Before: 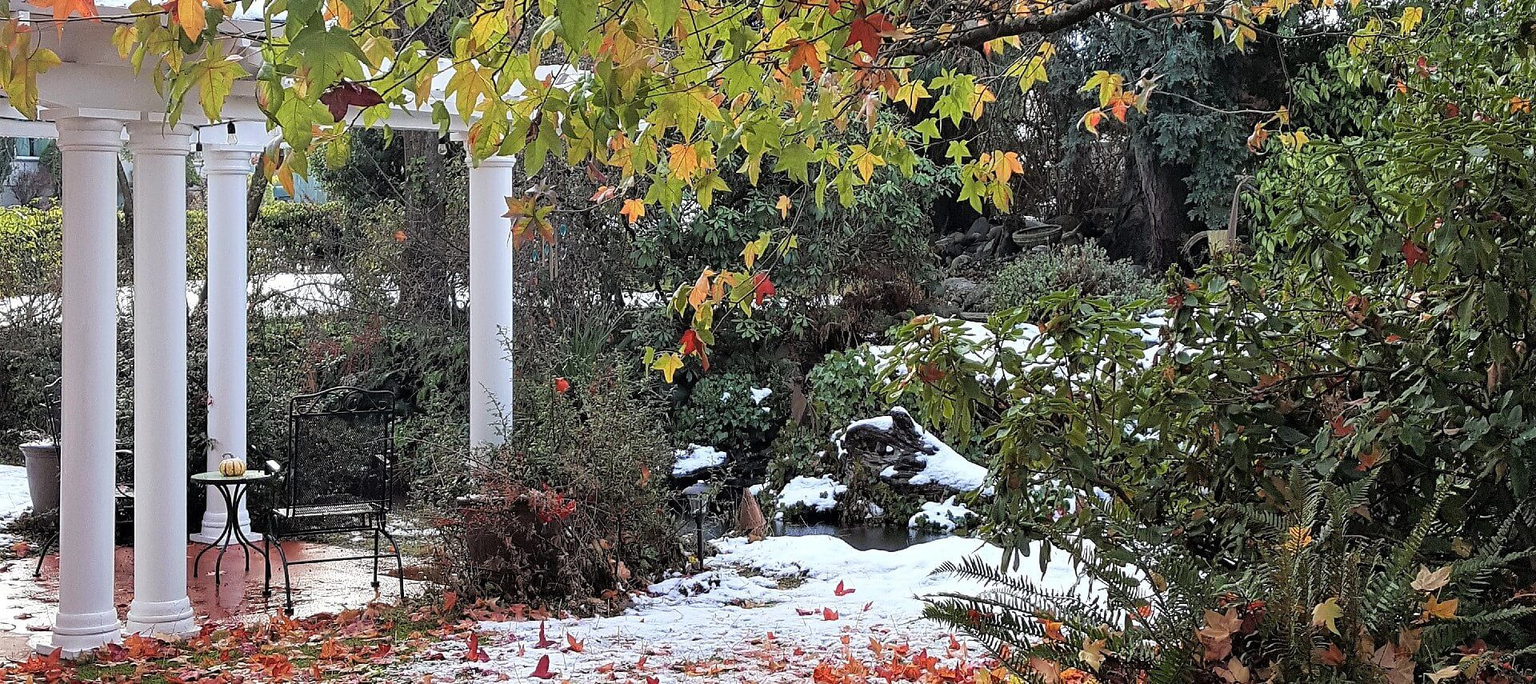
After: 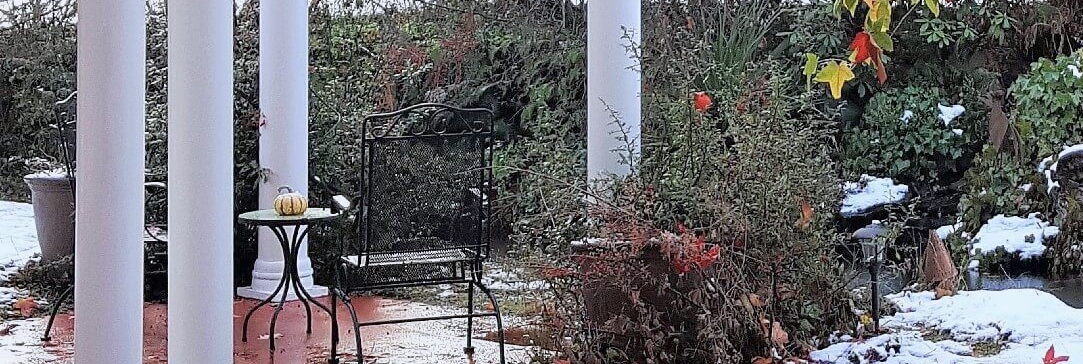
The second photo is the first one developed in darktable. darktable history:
exposure: exposure 0.197 EV, compensate highlight preservation false
color balance rgb: perceptual saturation grading › global saturation -0.31%, global vibrance -8%, contrast -13%, saturation formula JzAzBz (2021)
white balance: red 0.983, blue 1.036
crop: top 44.483%, right 43.593%, bottom 12.892%
